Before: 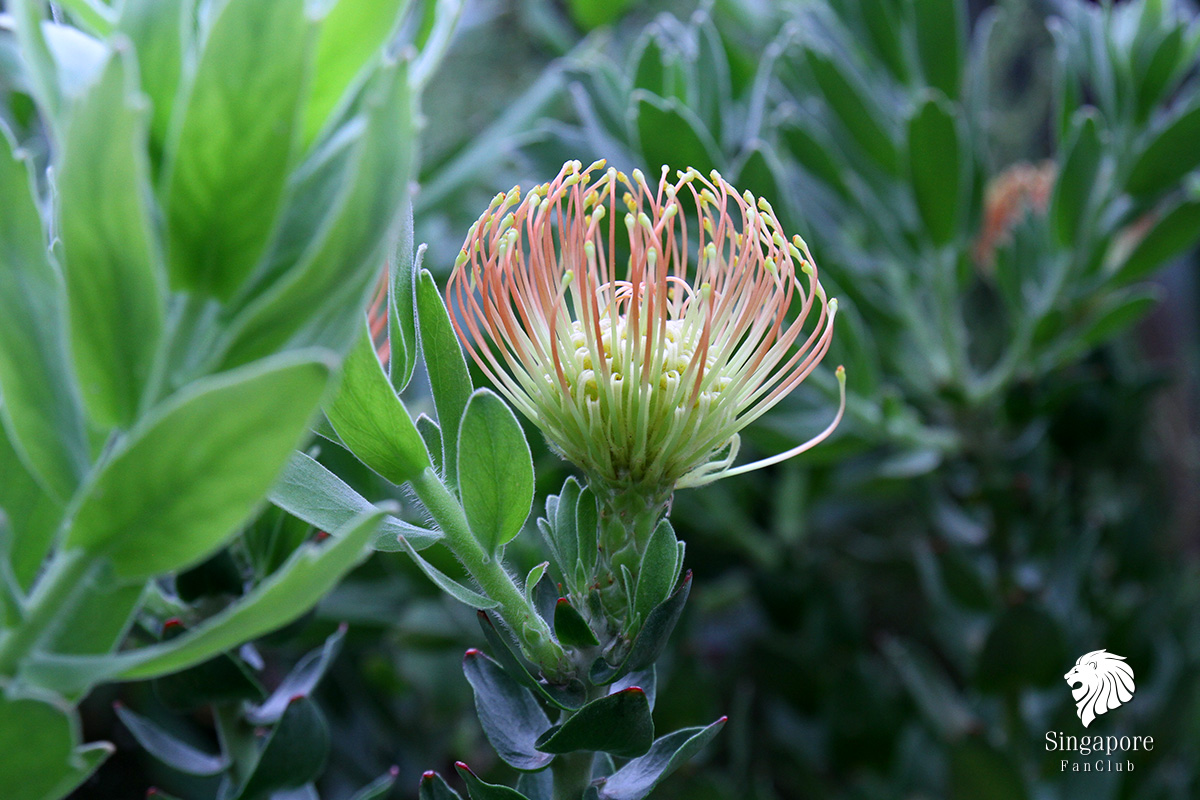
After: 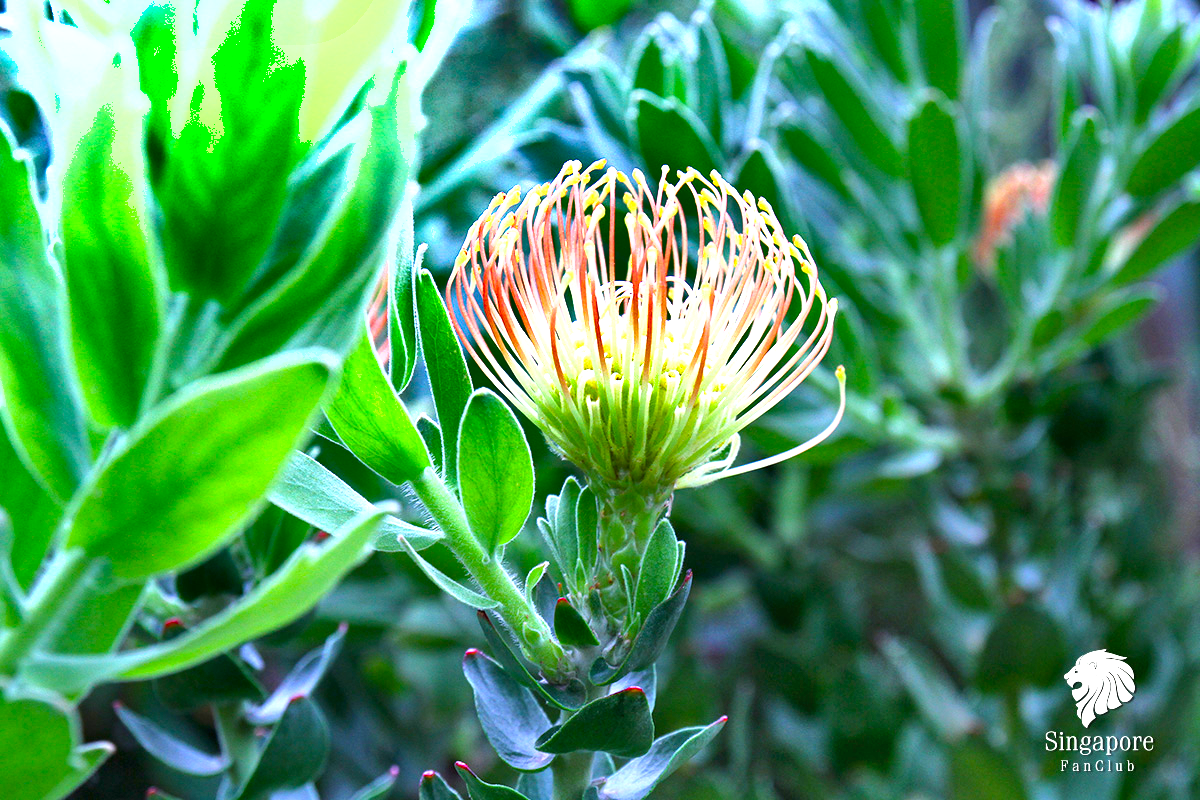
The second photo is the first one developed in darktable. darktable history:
exposure: black level correction 0, exposure 1.45 EV, compensate exposure bias true, compensate highlight preservation false
color balance rgb: perceptual saturation grading › global saturation 25%, global vibrance 20%
shadows and highlights: shadows 75, highlights -60.85, soften with gaussian
